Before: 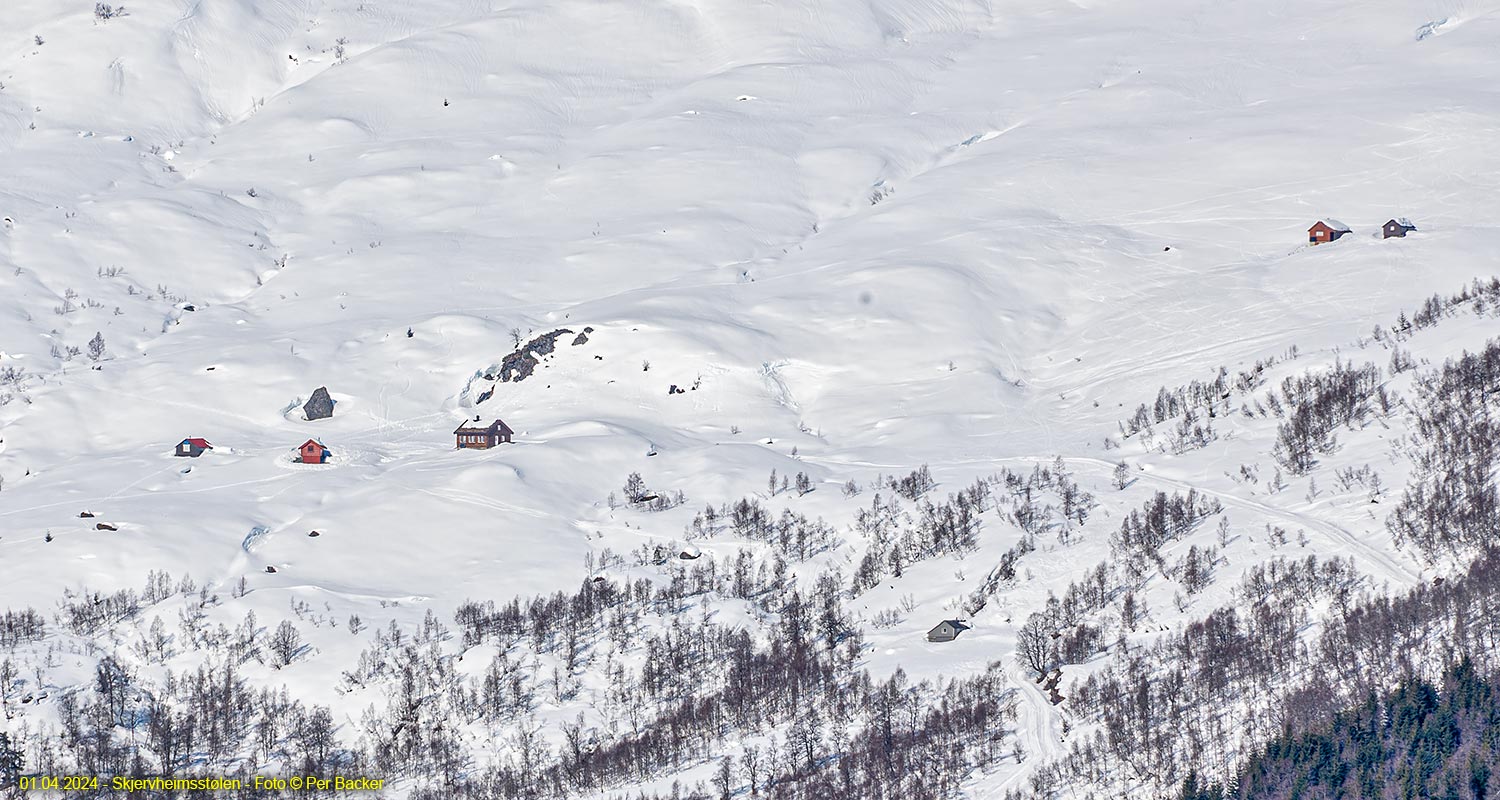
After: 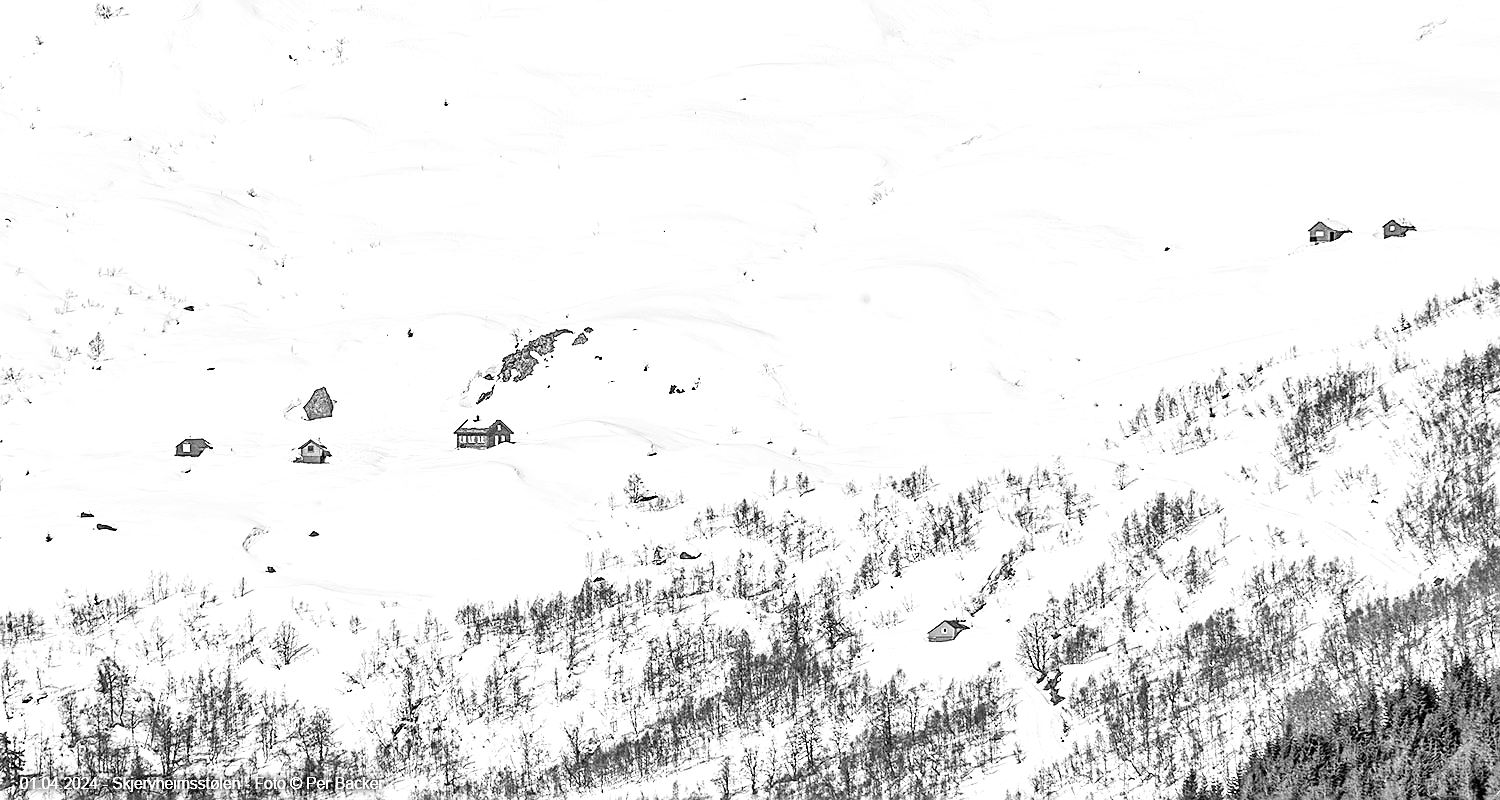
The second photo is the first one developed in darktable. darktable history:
sharpen: on, module defaults
white balance: red 0.978, blue 0.999
monochrome: on, module defaults
base curve: curves: ch0 [(0, 0) (0.005, 0.002) (0.15, 0.3) (0.4, 0.7) (0.75, 0.95) (1, 1)], preserve colors none
tone equalizer: -8 EV -1.84 EV, -7 EV -1.16 EV, -6 EV -1.62 EV, smoothing diameter 25%, edges refinement/feathering 10, preserve details guided filter
shadows and highlights: shadows -12.5, white point adjustment 4, highlights 28.33
